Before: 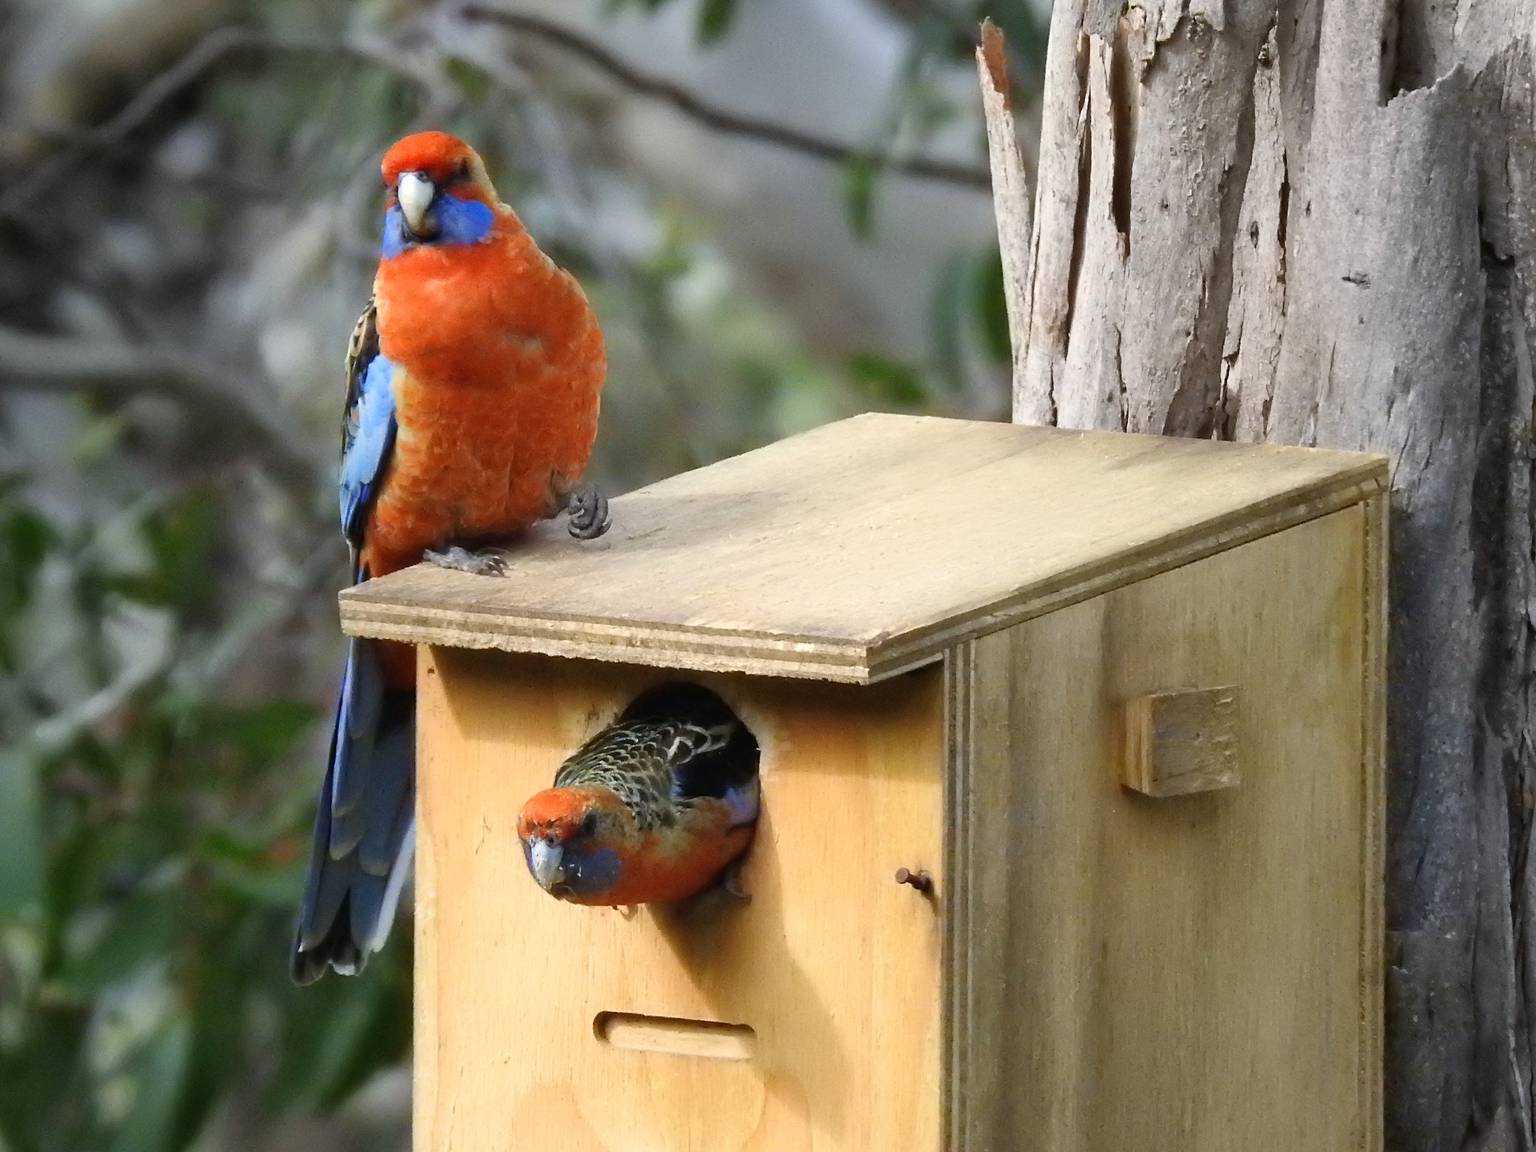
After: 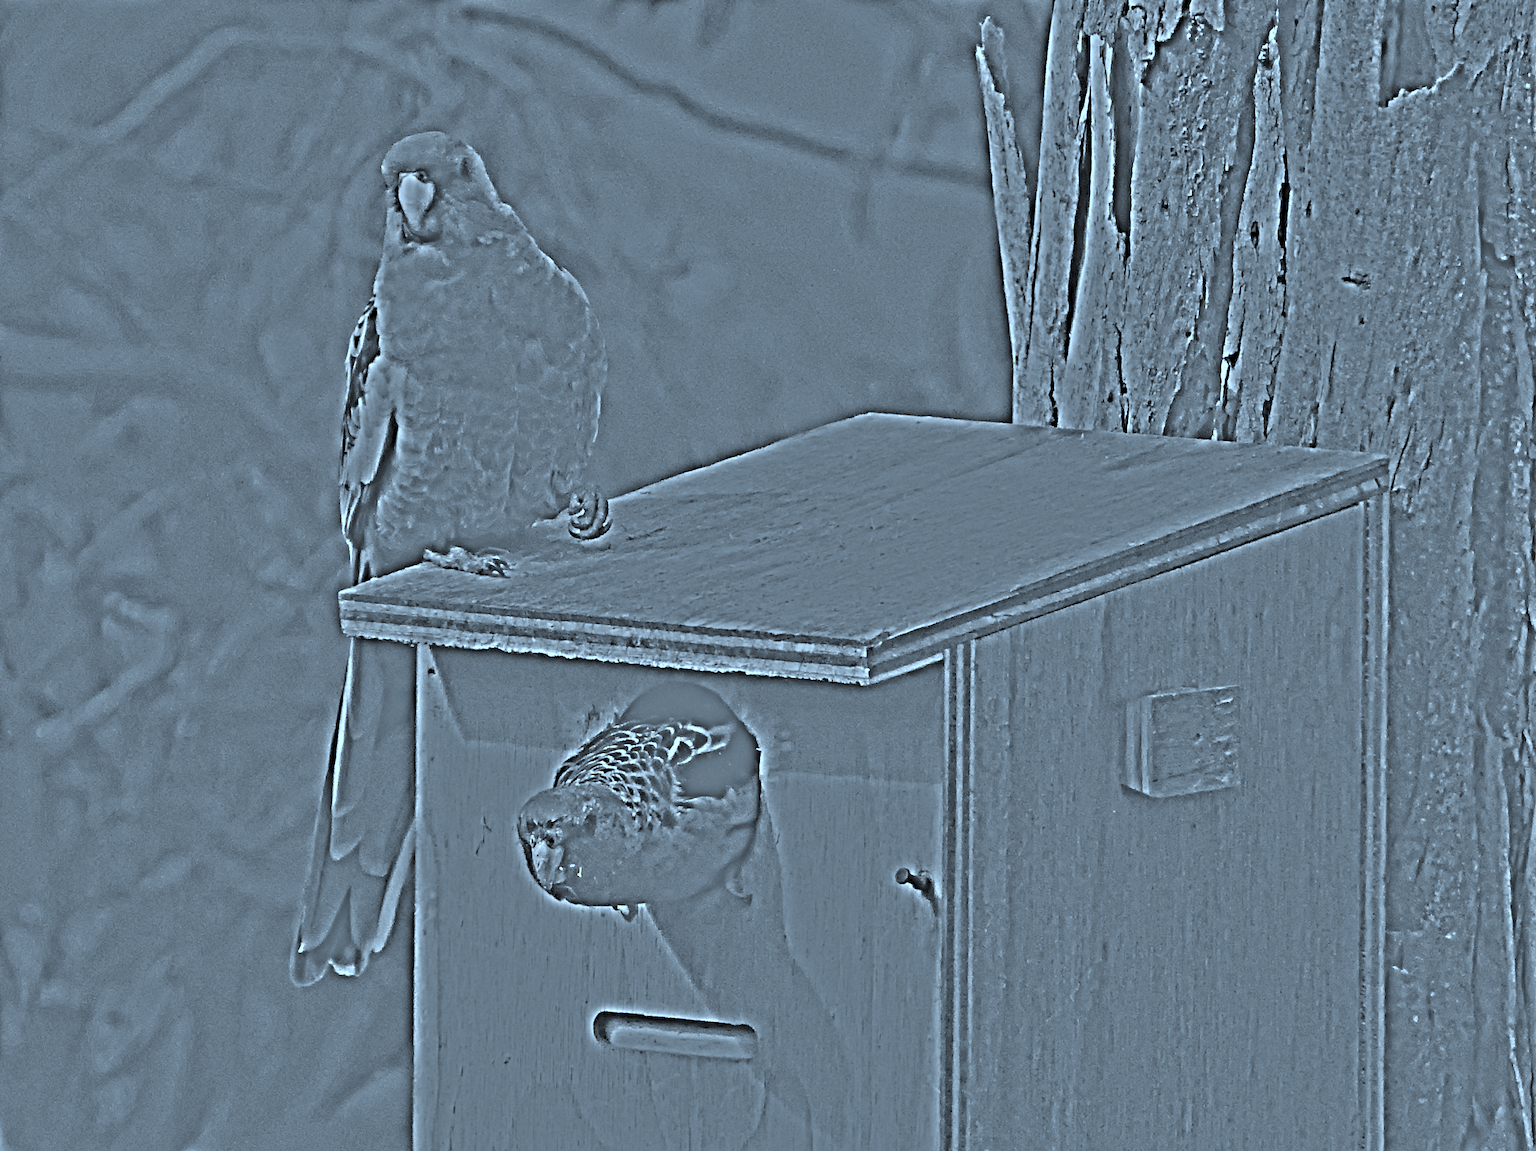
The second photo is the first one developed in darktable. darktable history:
color correction: highlights a* -9.35, highlights b* -23.15
highpass: on, module defaults
levels: mode automatic, black 0.023%, white 99.97%, levels [0.062, 0.494, 0.925]
